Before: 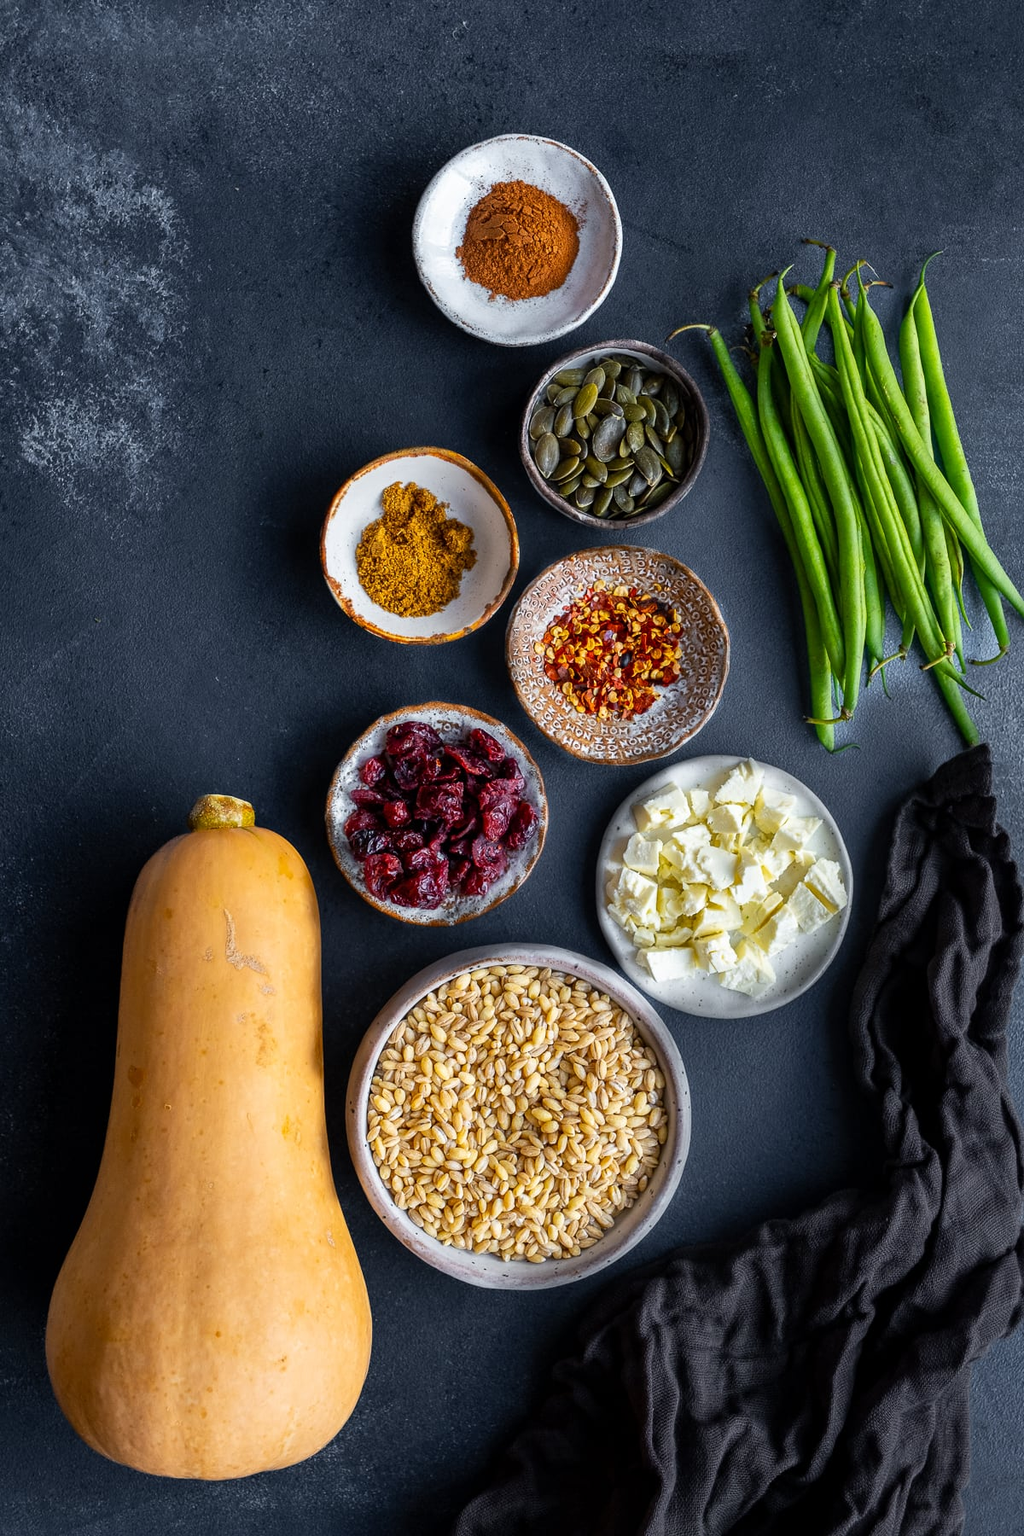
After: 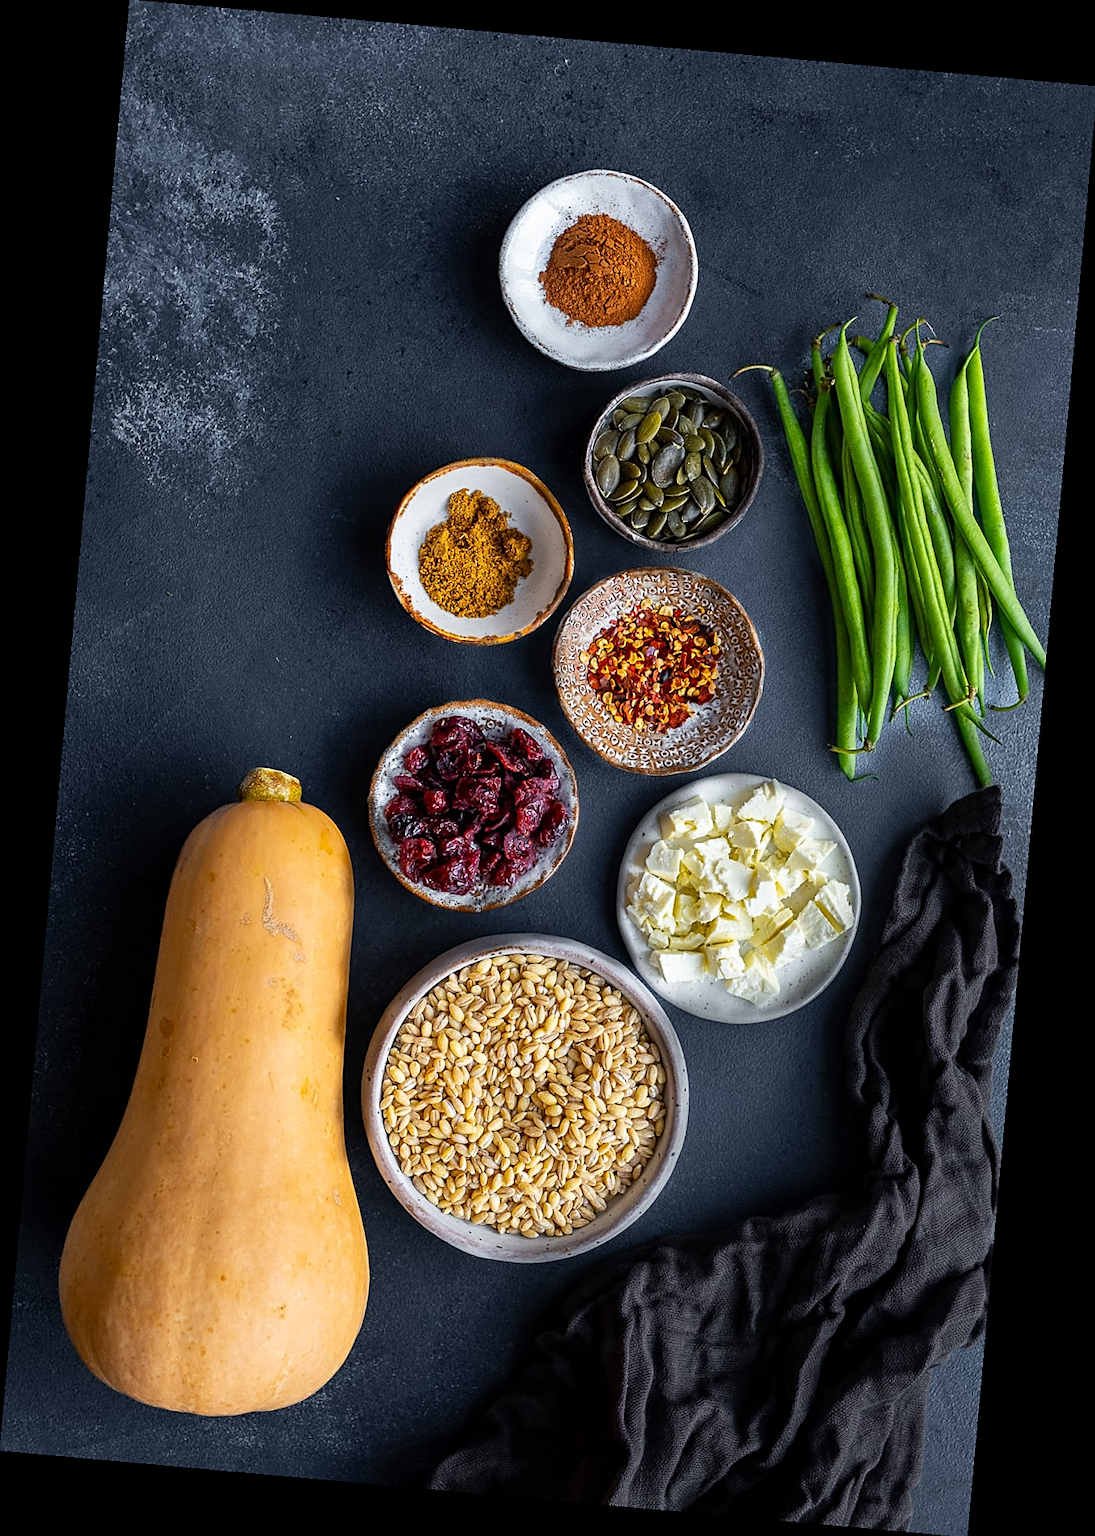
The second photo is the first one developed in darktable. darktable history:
sharpen: on, module defaults
rotate and perspective: rotation 5.12°, automatic cropping off
